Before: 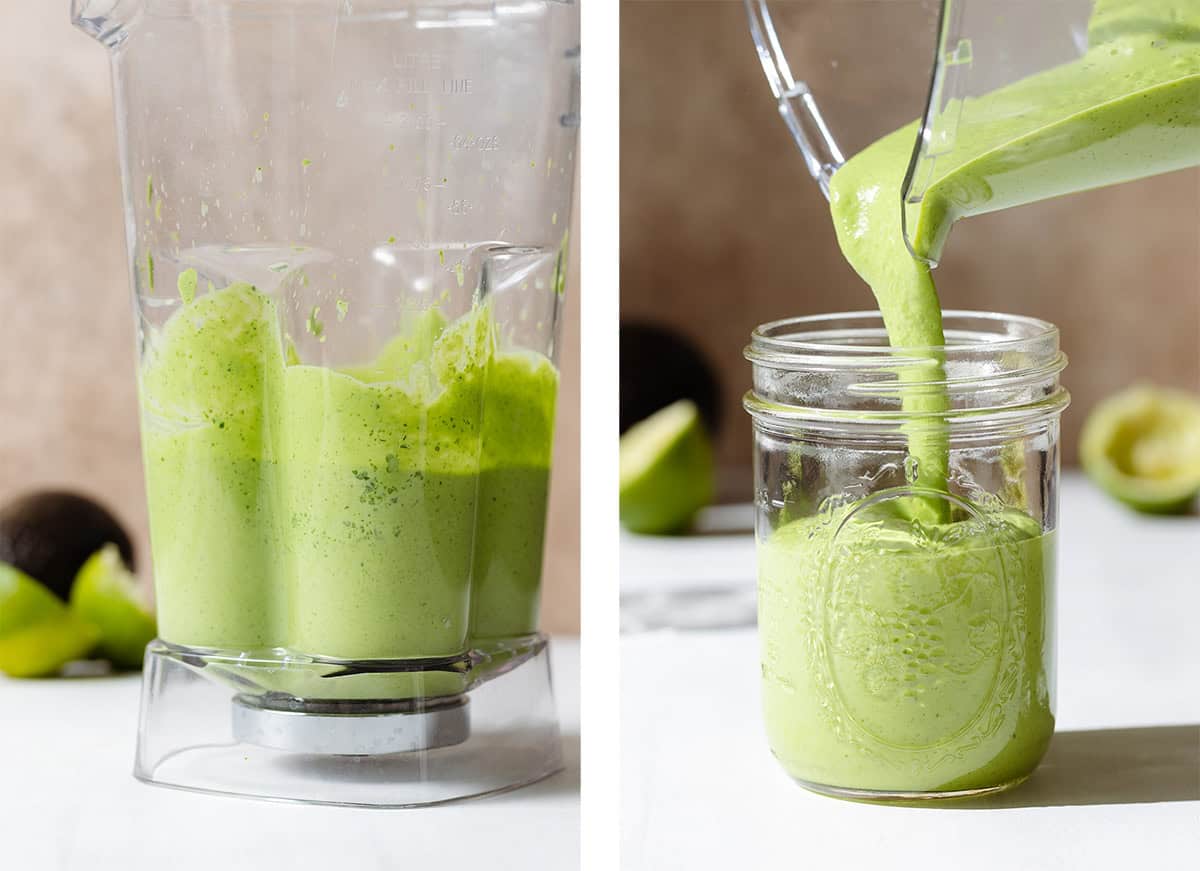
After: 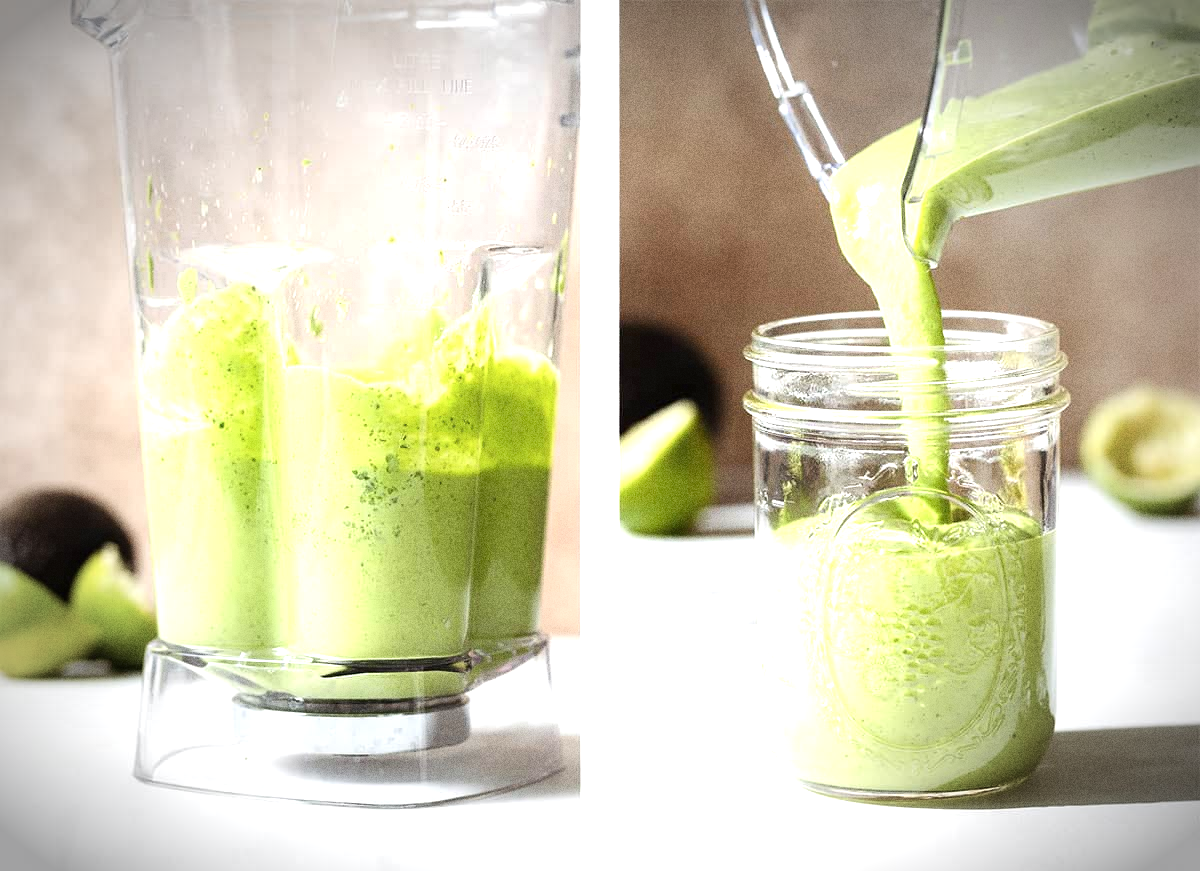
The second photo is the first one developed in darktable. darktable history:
grain: coarseness 0.09 ISO, strength 40%
exposure: exposure 0.7 EV, compensate highlight preservation false
shadows and highlights: radius 110.86, shadows 51.09, white point adjustment 9.16, highlights -4.17, highlights color adjustment 32.2%, soften with gaussian
vignetting: fall-off start 67.5%, fall-off radius 67.23%, brightness -0.813, automatic ratio true
